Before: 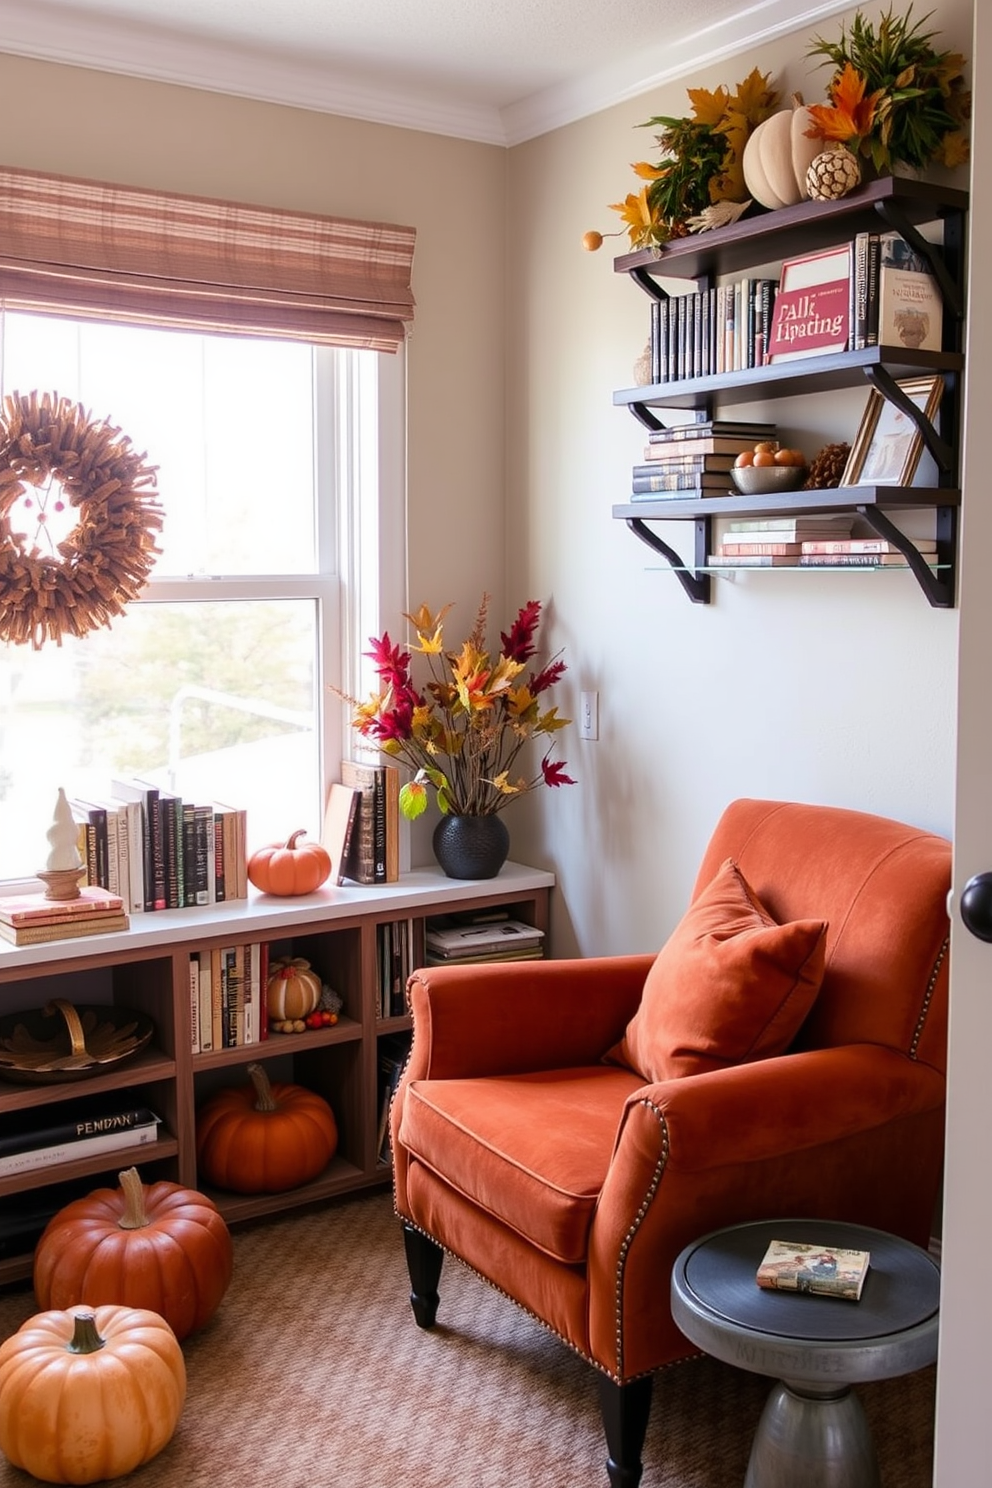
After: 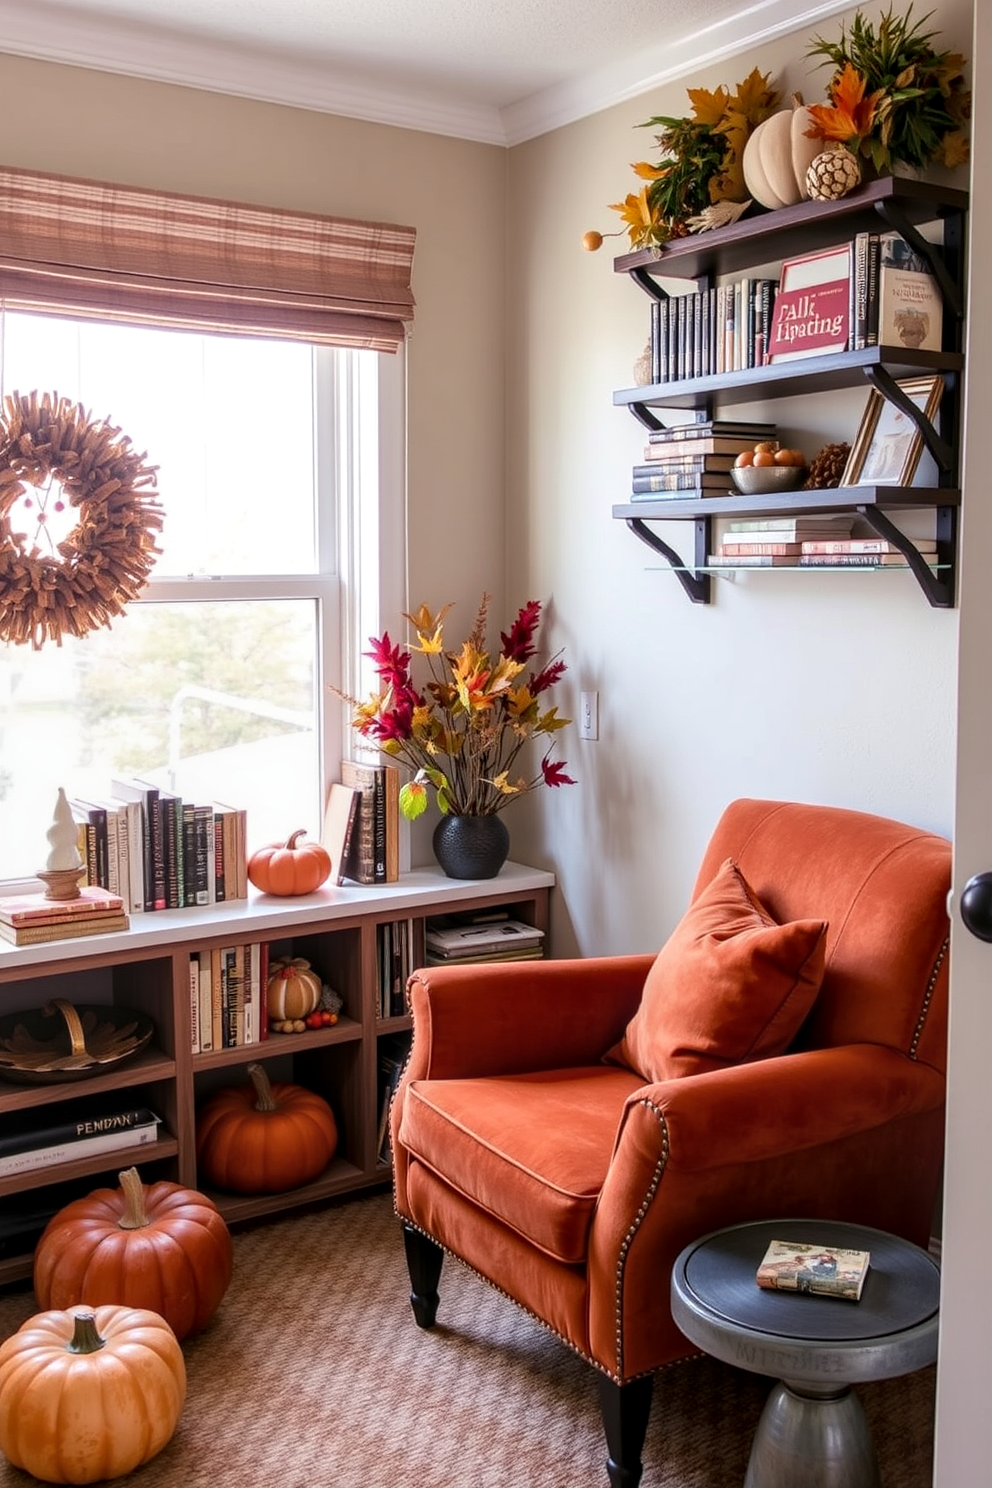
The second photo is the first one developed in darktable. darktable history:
local contrast: on, module defaults
exposure: exposure -0.001 EV, compensate highlight preservation false
